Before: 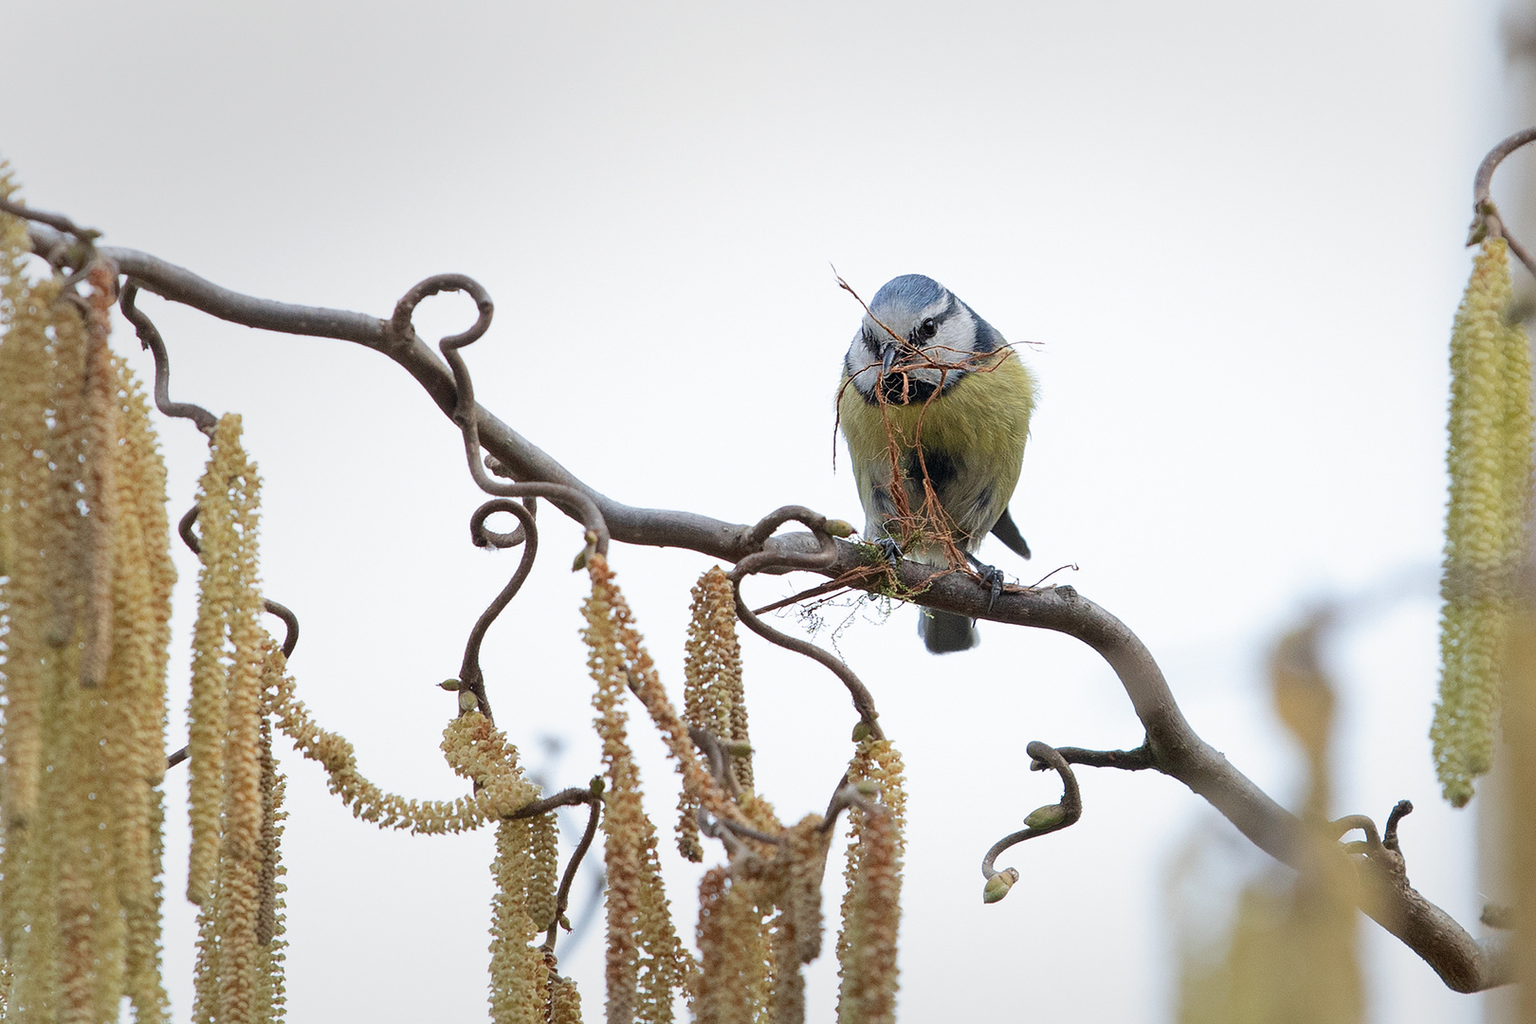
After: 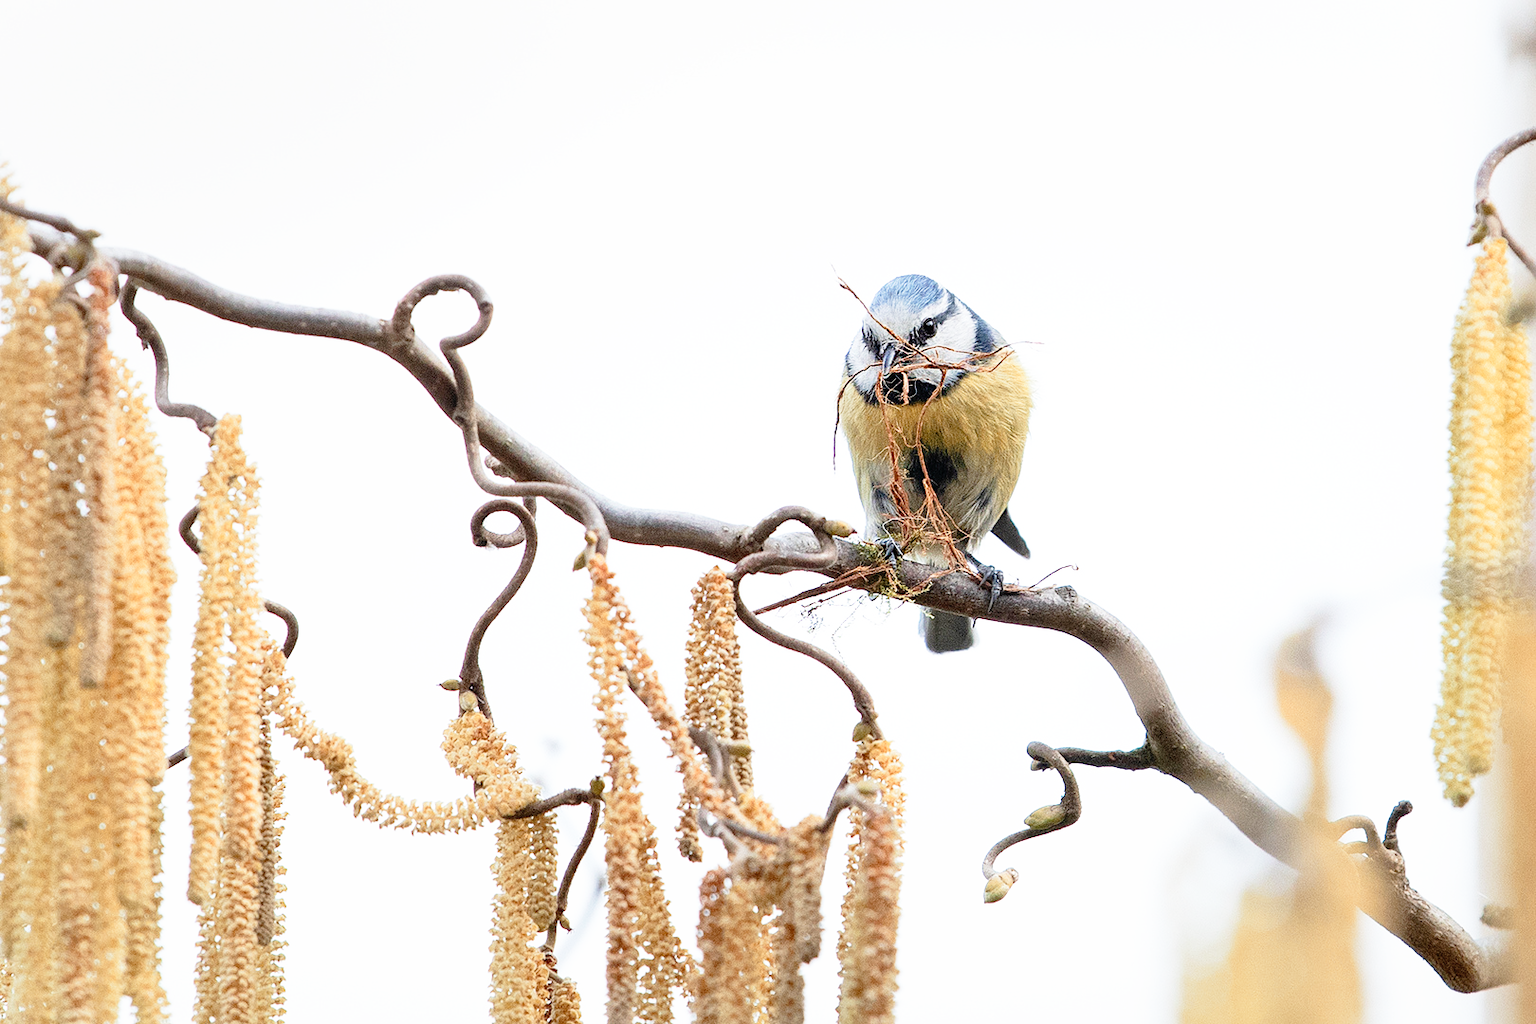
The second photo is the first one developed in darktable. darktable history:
base curve: curves: ch0 [(0, 0) (0.012, 0.01) (0.073, 0.168) (0.31, 0.711) (0.645, 0.957) (1, 1)], preserve colors none
color zones: curves: ch2 [(0, 0.5) (0.143, 0.5) (0.286, 0.416) (0.429, 0.5) (0.571, 0.5) (0.714, 0.5) (0.857, 0.5) (1, 0.5)]
